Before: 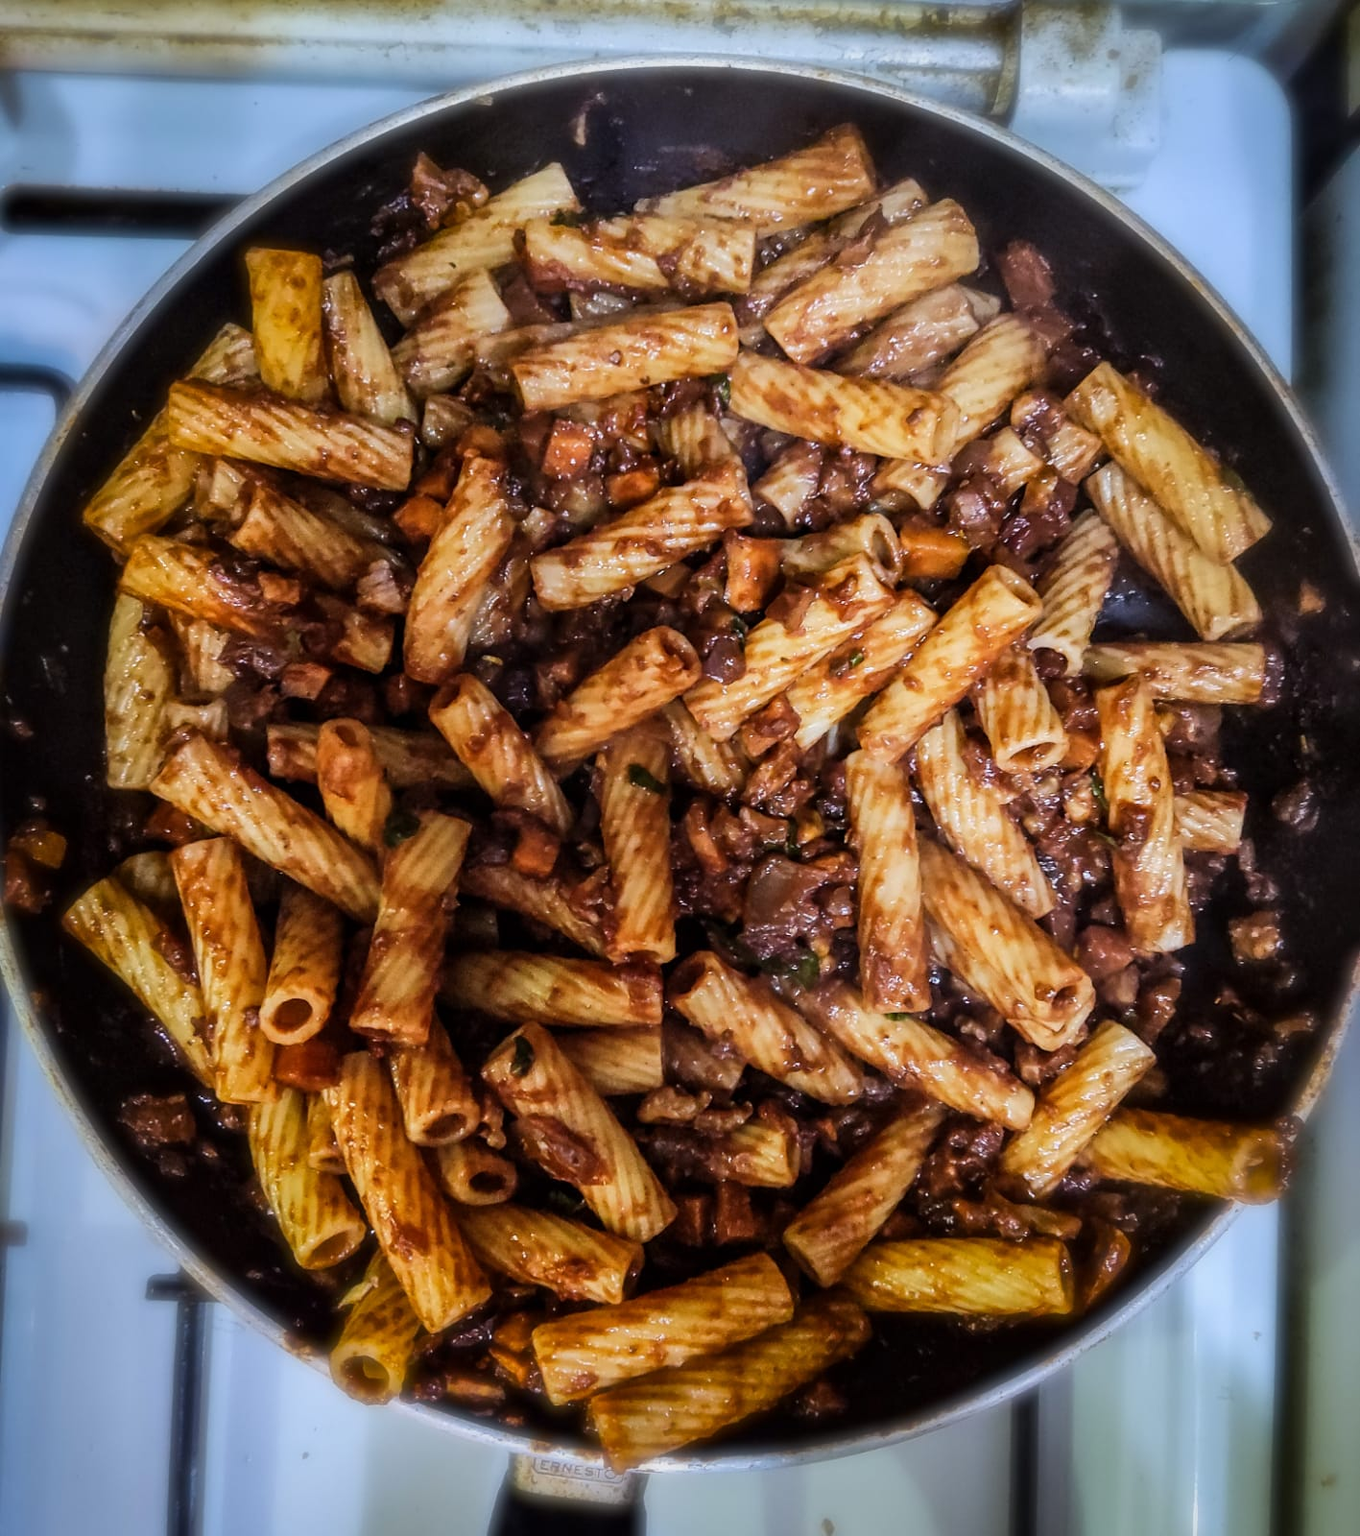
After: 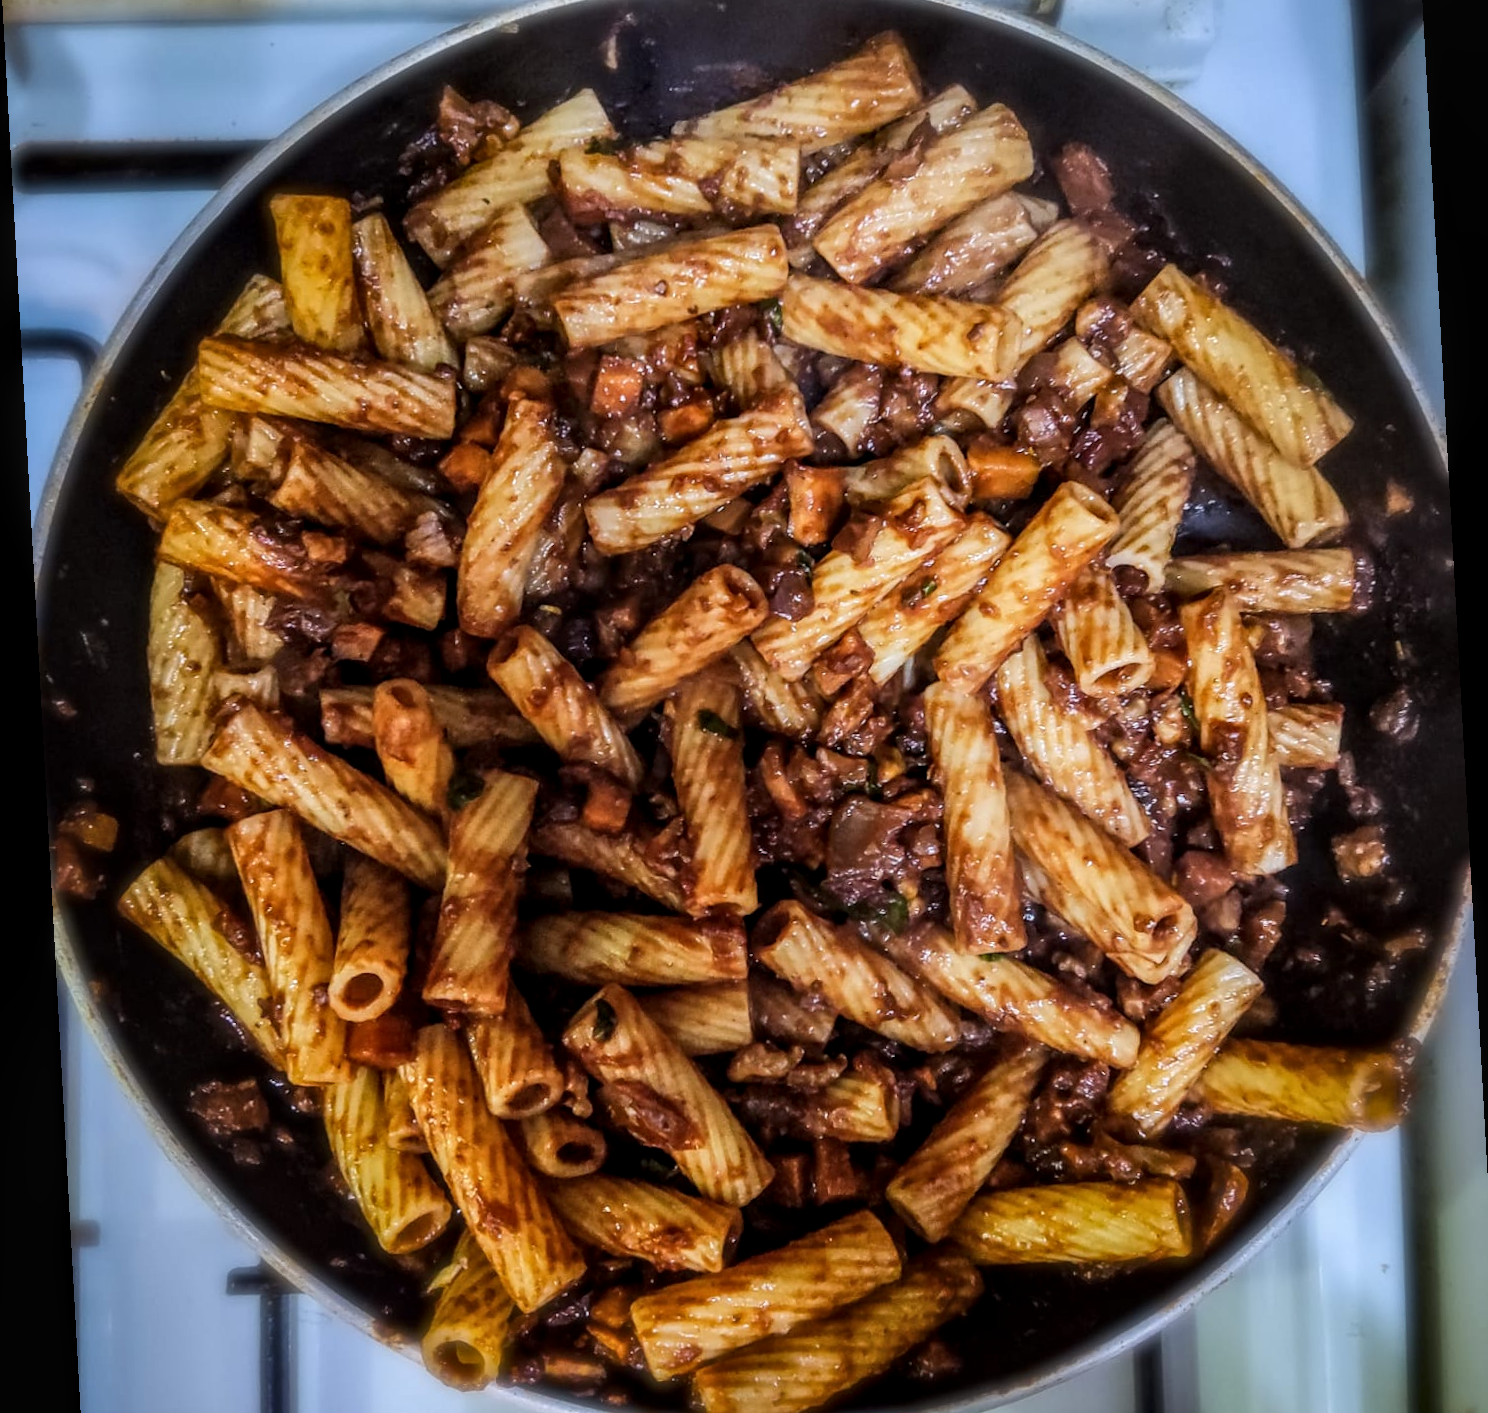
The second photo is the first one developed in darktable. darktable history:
rotate and perspective: rotation -3.18°, automatic cropping off
white balance: emerald 1
local contrast: on, module defaults
exposure: compensate highlight preservation false
crop: top 7.625%, bottom 8.027%
